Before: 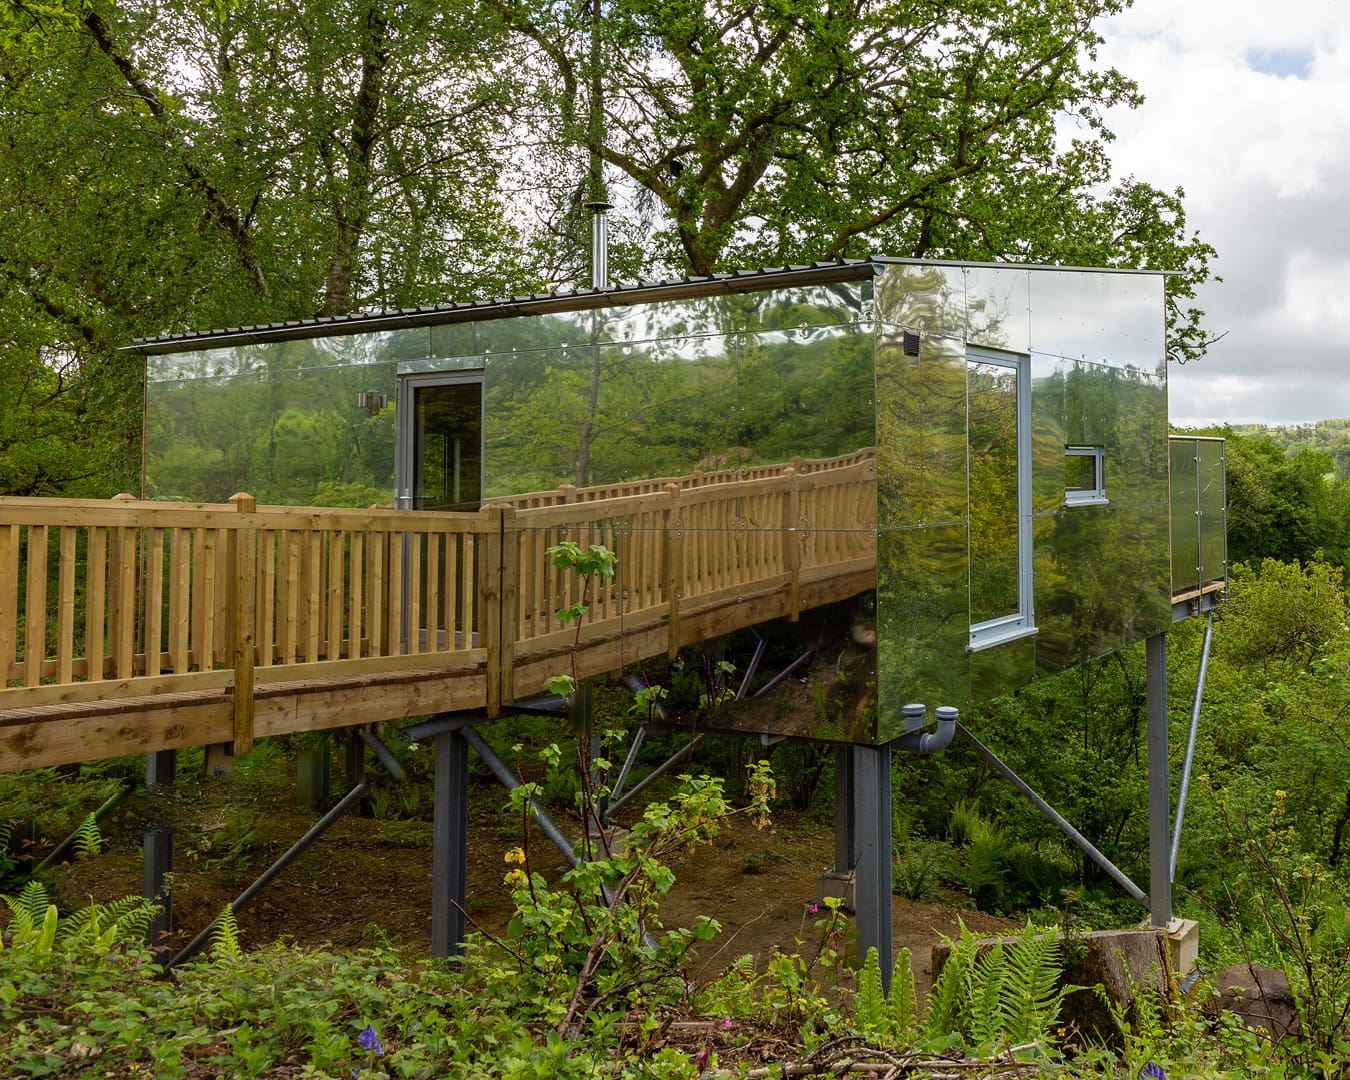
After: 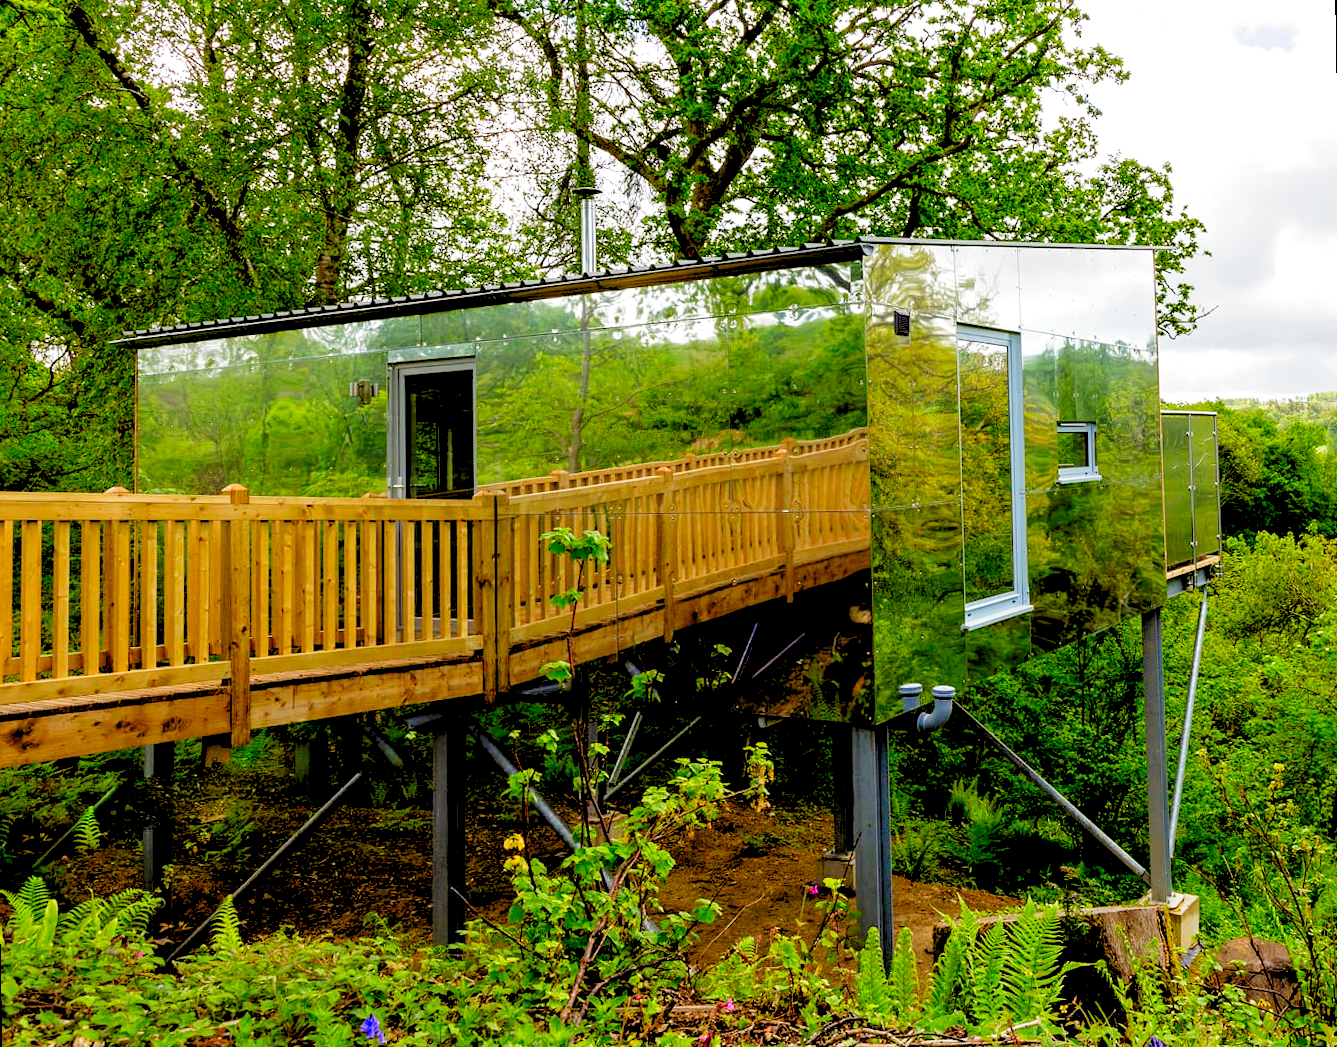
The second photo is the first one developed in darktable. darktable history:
levels: levels [0.072, 0.414, 0.976]
filmic rgb: black relative exposure -8.2 EV, white relative exposure 2.2 EV, threshold 3 EV, hardness 7.11, latitude 75%, contrast 1.325, highlights saturation mix -2%, shadows ↔ highlights balance 30%, preserve chrominance no, color science v5 (2021), contrast in shadows safe, contrast in highlights safe, enable highlight reconstruction true
color contrast: green-magenta contrast 1.2, blue-yellow contrast 1.2
rotate and perspective: rotation -1°, crop left 0.011, crop right 0.989, crop top 0.025, crop bottom 0.975
